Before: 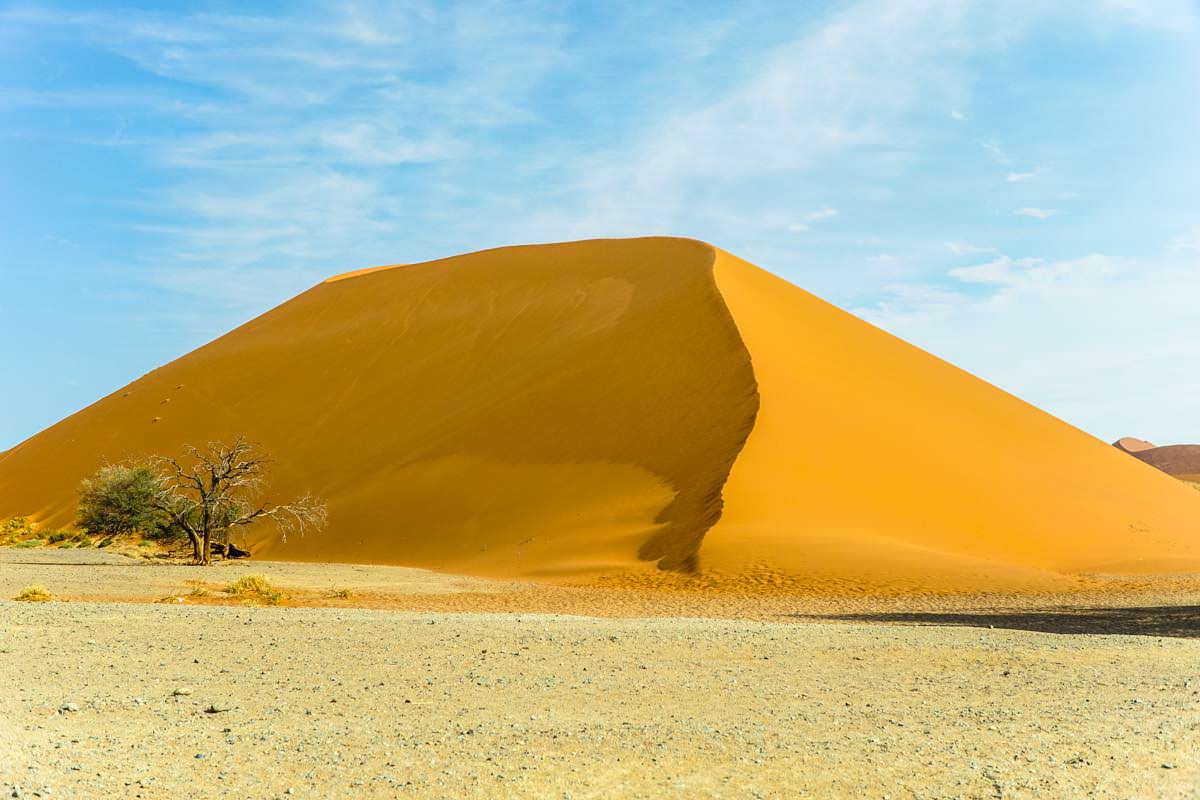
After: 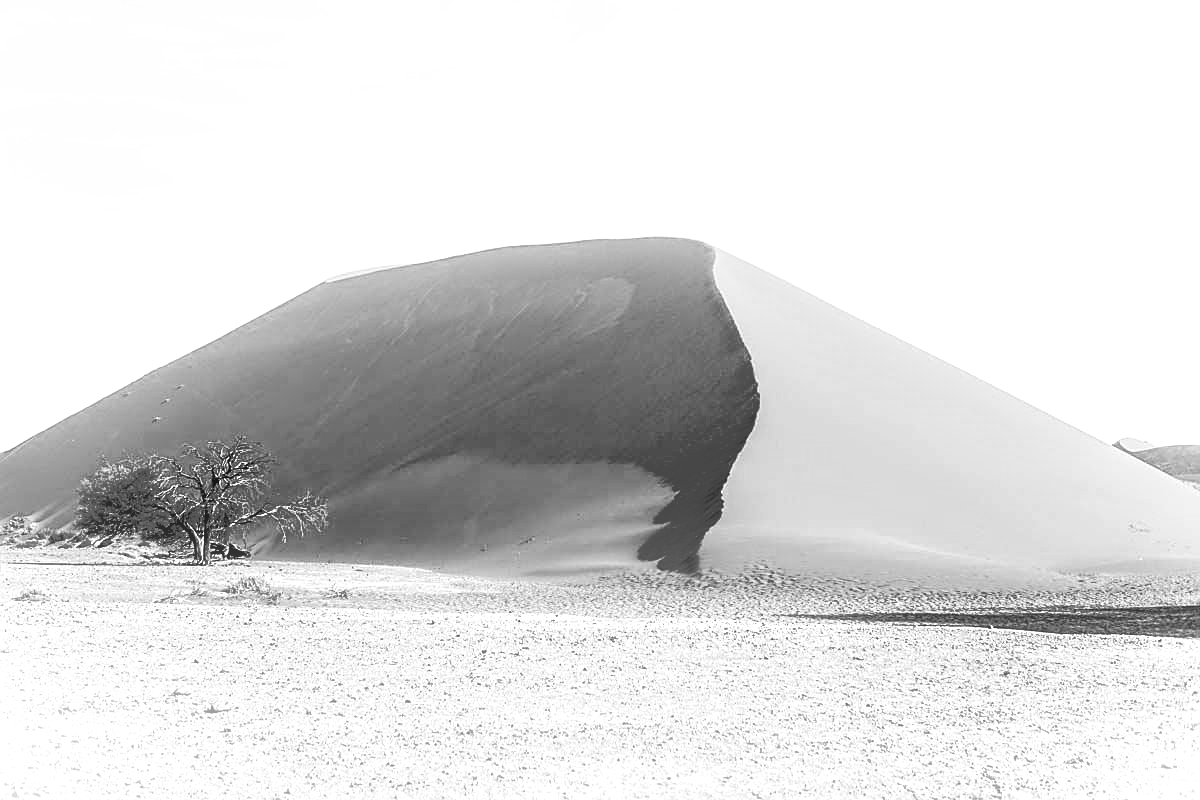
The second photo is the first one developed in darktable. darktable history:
color zones: curves: ch0 [(0.287, 0.048) (0.493, 0.484) (0.737, 0.816)]; ch1 [(0, 0) (0.143, 0) (0.286, 0) (0.429, 0) (0.571, 0) (0.714, 0) (0.857, 0)]
sharpen: on, module defaults
exposure: black level correction 0.016, exposure 1.774 EV, compensate highlight preservation false
filmic rgb: black relative exposure -5 EV, white relative exposure 3.5 EV, hardness 3.19, contrast 1.4, highlights saturation mix -30%
bloom: size 13.65%, threshold 98.39%, strength 4.82%
